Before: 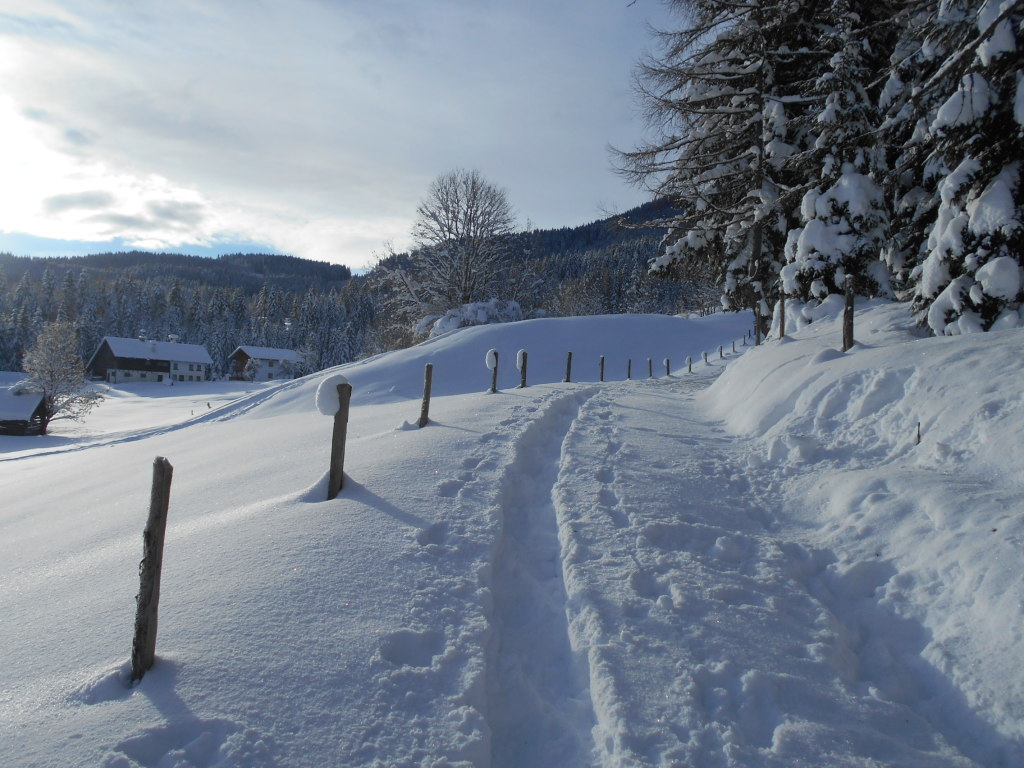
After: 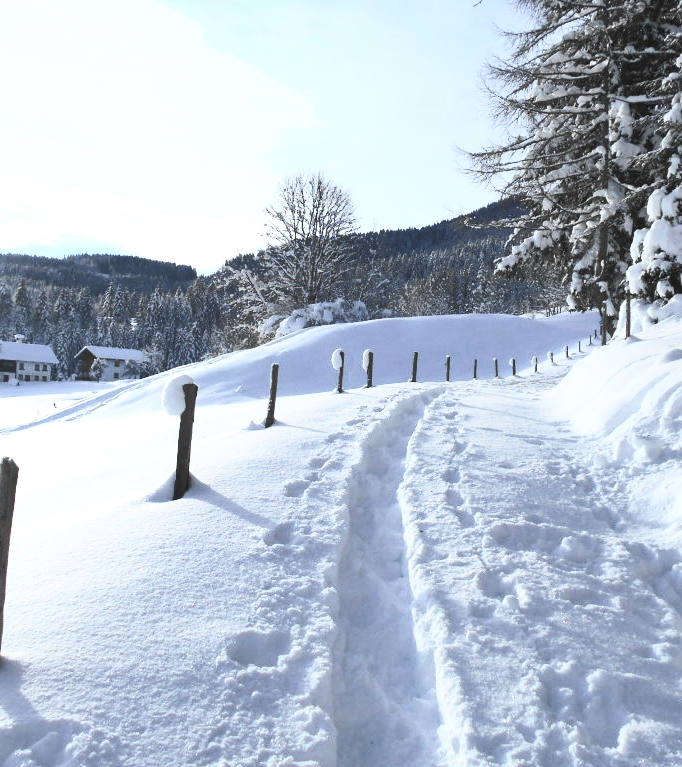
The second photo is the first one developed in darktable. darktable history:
crop and rotate: left 15.055%, right 18.278%
contrast brightness saturation: contrast 0.43, brightness 0.56, saturation -0.19
exposure: exposure 0.7 EV, compensate highlight preservation false
shadows and highlights: shadows 12, white point adjustment 1.2, soften with gaussian
